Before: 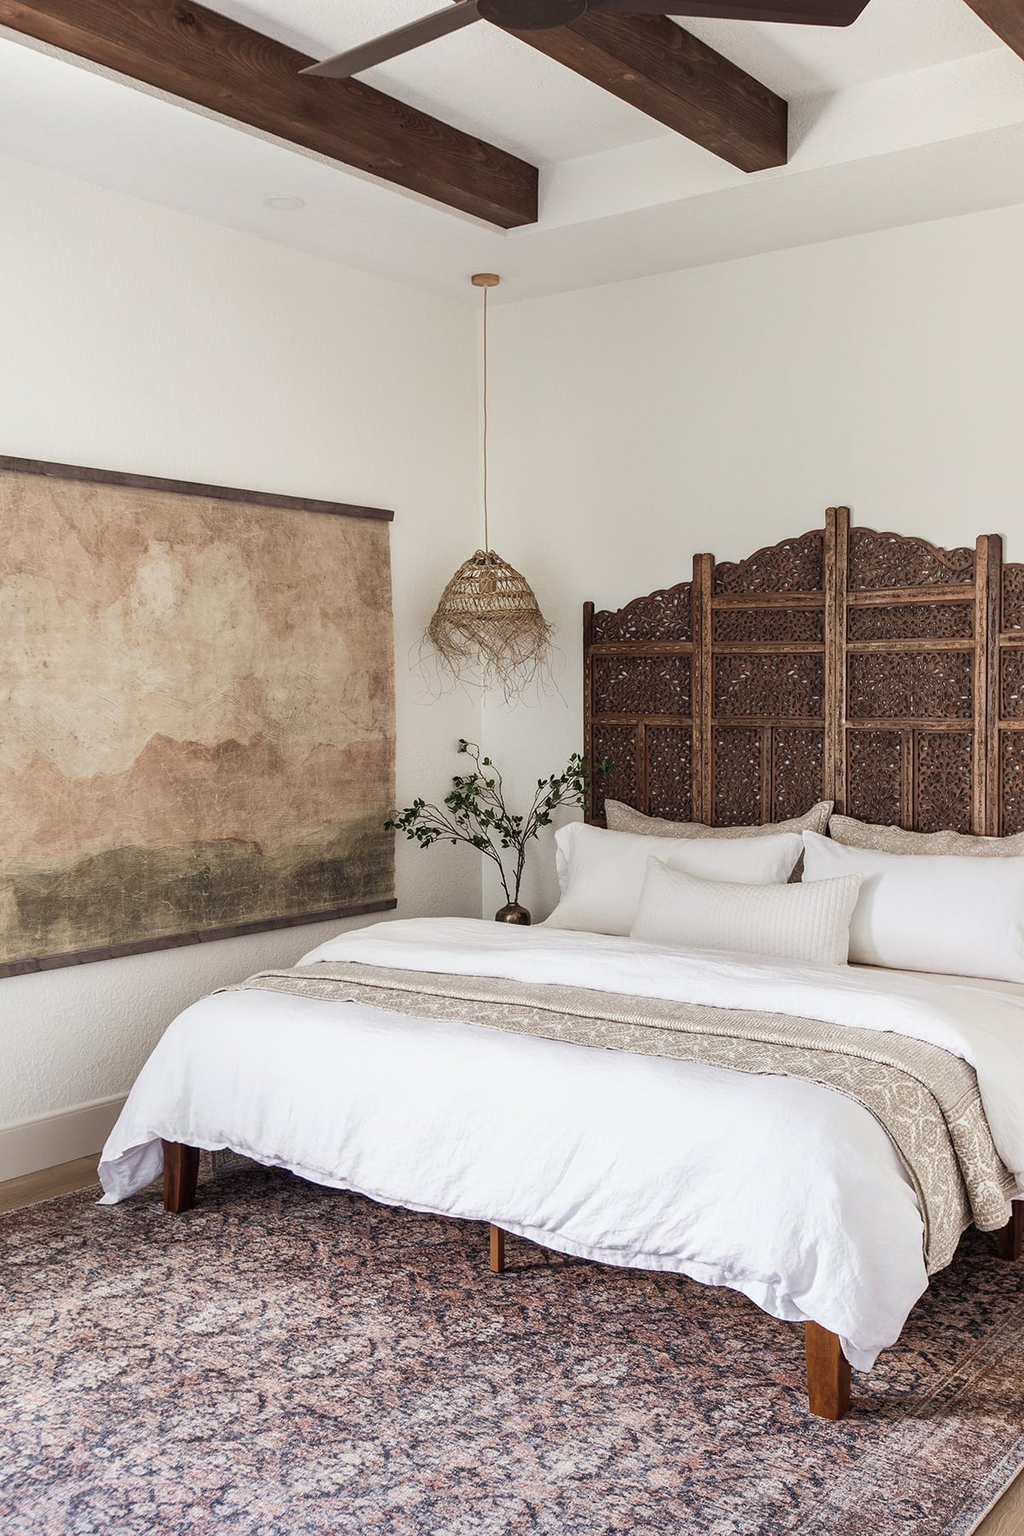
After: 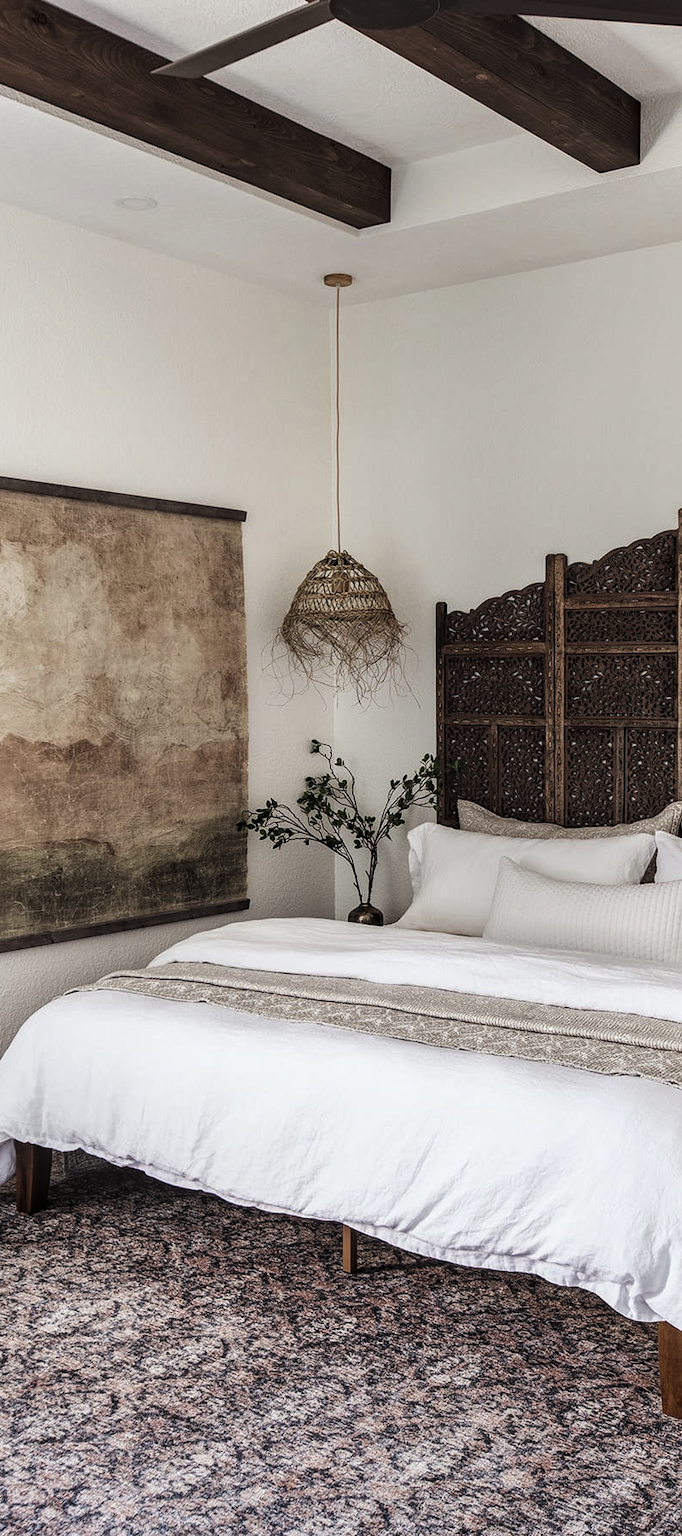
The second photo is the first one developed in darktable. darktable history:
crop and rotate: left 14.436%, right 18.898%
tone curve: curves: ch0 [(0, 0) (0.153, 0.06) (1, 1)], color space Lab, linked channels, preserve colors none
color zones: curves: ch0 [(0.068, 0.464) (0.25, 0.5) (0.48, 0.508) (0.75, 0.536) (0.886, 0.476) (0.967, 0.456)]; ch1 [(0.066, 0.456) (0.25, 0.5) (0.616, 0.508) (0.746, 0.56) (0.934, 0.444)]
local contrast: on, module defaults
